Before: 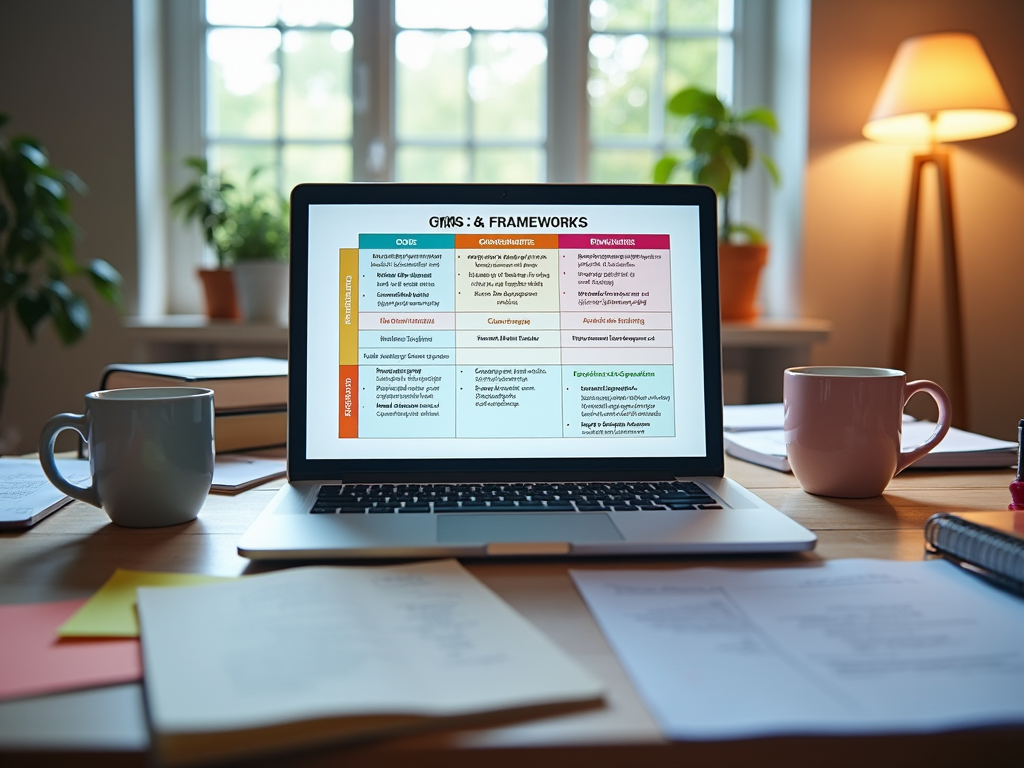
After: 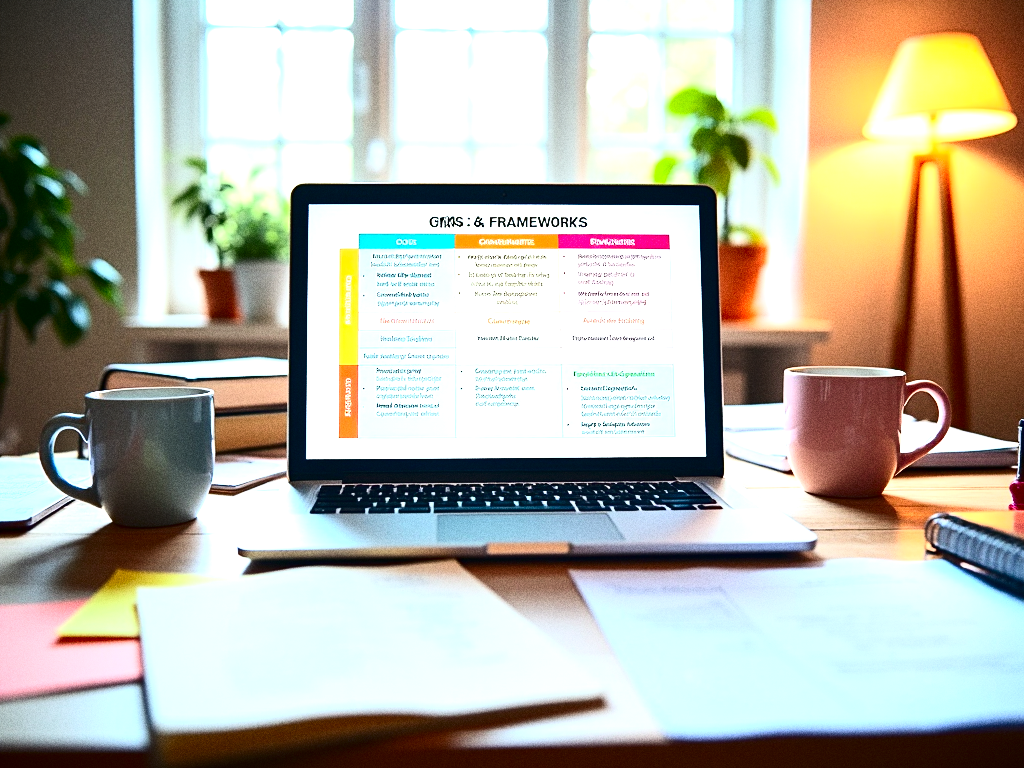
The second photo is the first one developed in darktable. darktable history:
contrast brightness saturation: contrast 0.32, brightness -0.08, saturation 0.17
exposure: black level correction 0.001, exposure 1.398 EV, compensate exposure bias true, compensate highlight preservation false
grain: coarseness 11.82 ISO, strength 36.67%, mid-tones bias 74.17%
